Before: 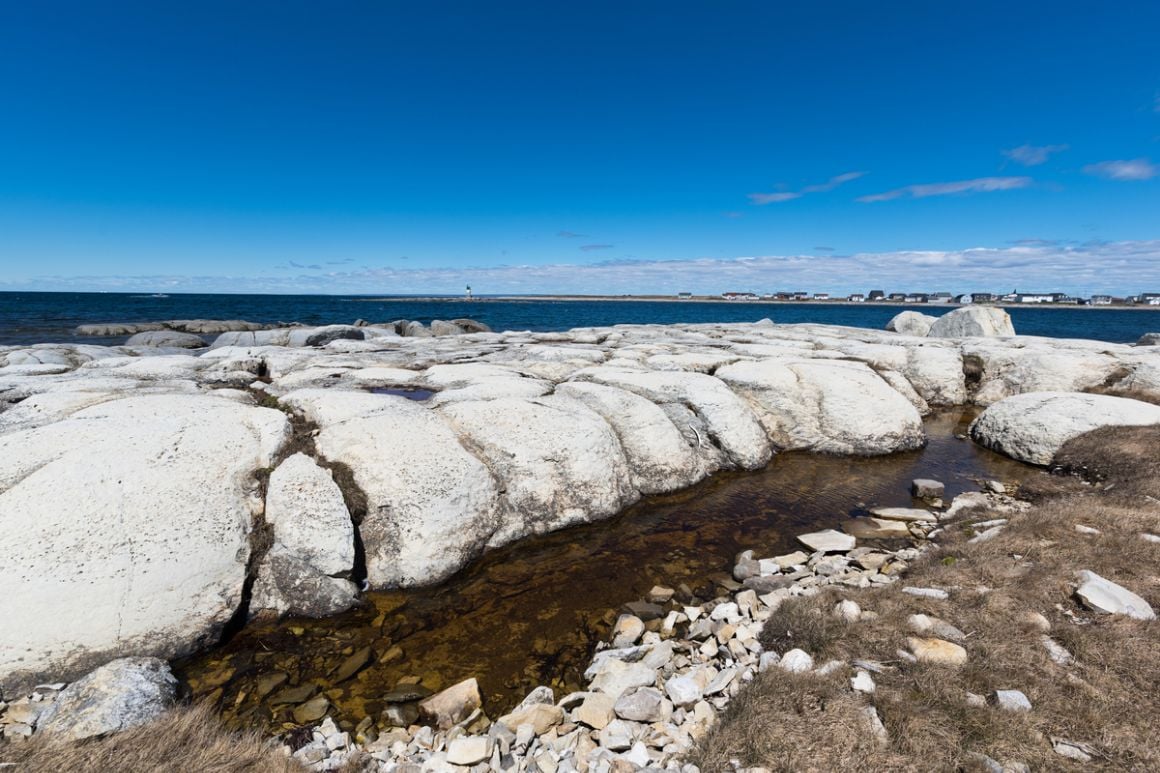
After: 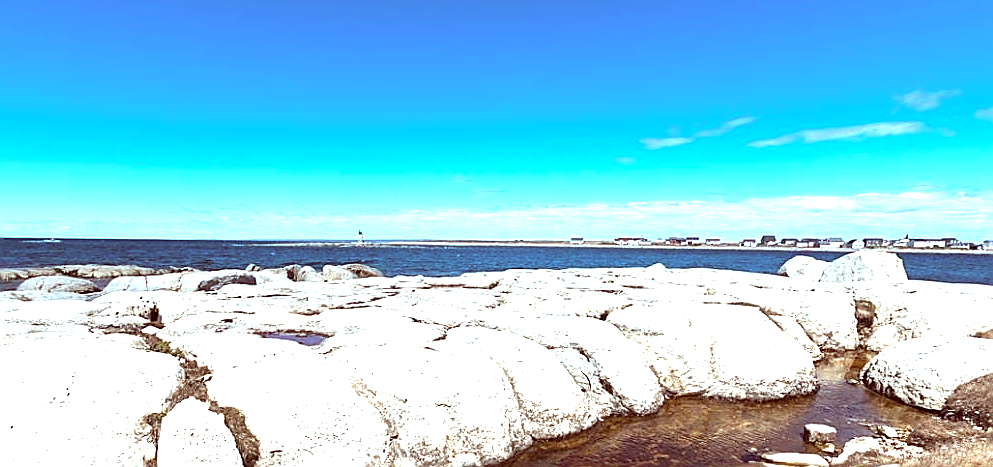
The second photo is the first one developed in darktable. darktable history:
exposure: black level correction 0, exposure 1.6 EV, compensate exposure bias true, compensate highlight preservation false
crop and rotate: left 9.345%, top 7.22%, right 4.982%, bottom 32.331%
sharpen: radius 1.4, amount 1.25, threshold 0.7
color correction: highlights a* -7.23, highlights b* -0.161, shadows a* 20.08, shadows b* 11.73
